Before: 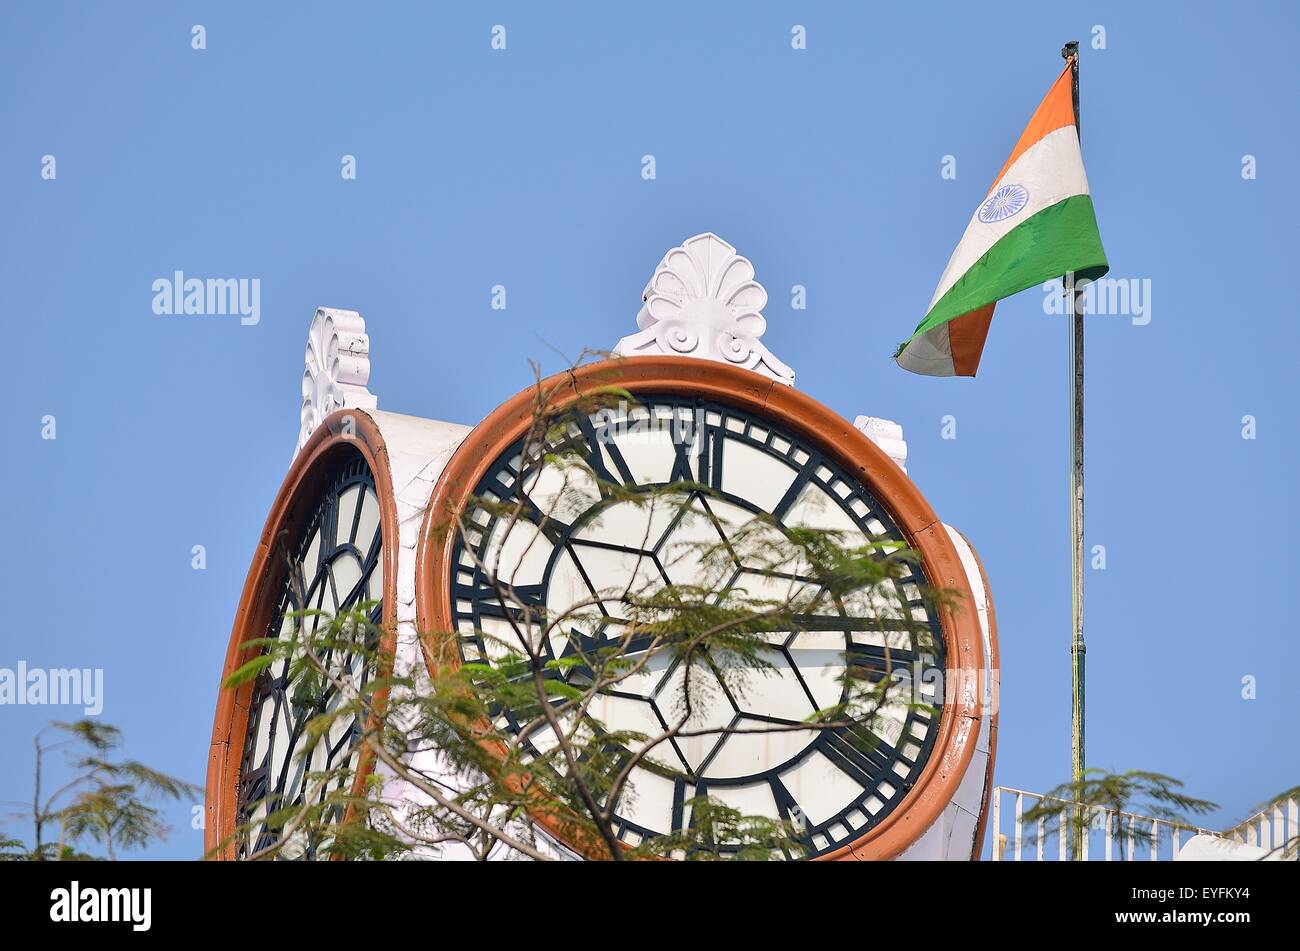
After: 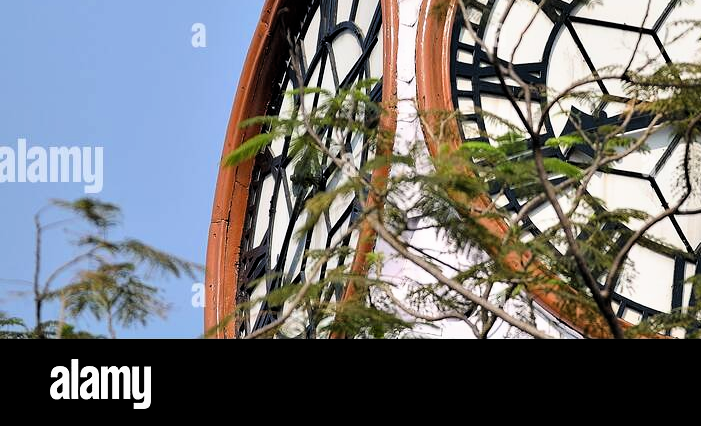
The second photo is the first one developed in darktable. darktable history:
filmic rgb: black relative exposure -8.67 EV, white relative exposure 2.64 EV, target black luminance 0%, target white luminance 99.935%, hardness 6.27, latitude 75.69%, contrast 1.314, highlights saturation mix -5.07%
crop and rotate: top 54.915%, right 46.007%, bottom 0.234%
